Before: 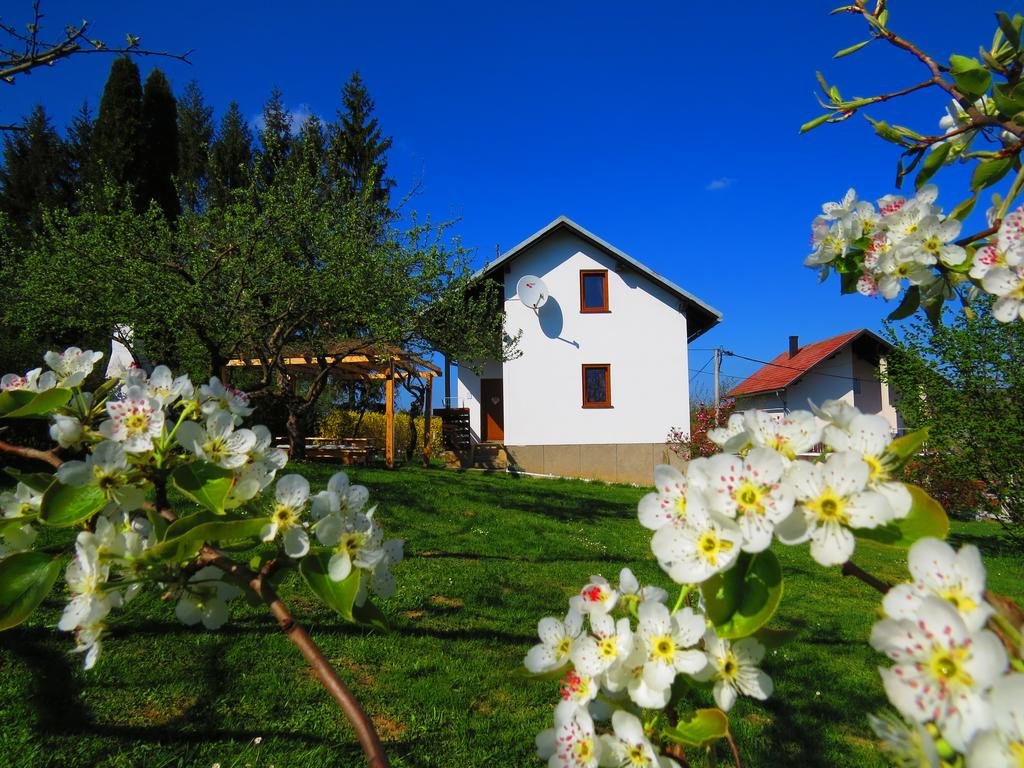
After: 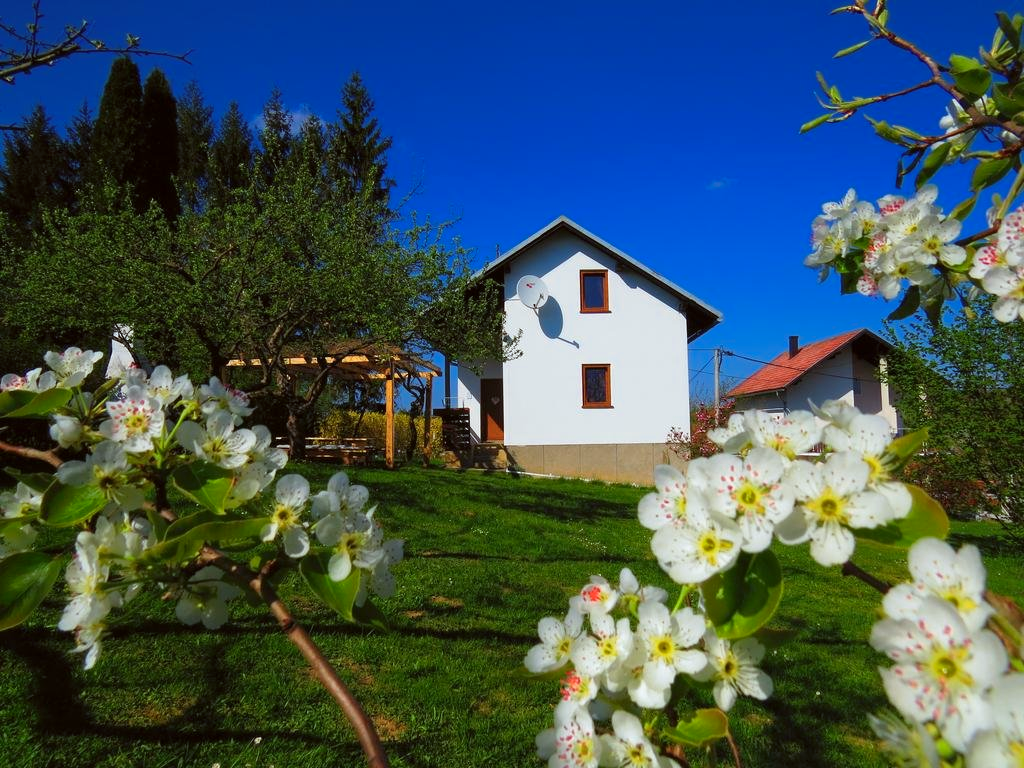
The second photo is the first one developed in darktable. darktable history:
color correction: highlights a* -2.94, highlights b* -2.73, shadows a* 2.36, shadows b* 2.75
color zones: curves: ch0 [(0, 0.465) (0.092, 0.596) (0.289, 0.464) (0.429, 0.453) (0.571, 0.464) (0.714, 0.455) (0.857, 0.462) (1, 0.465)]
